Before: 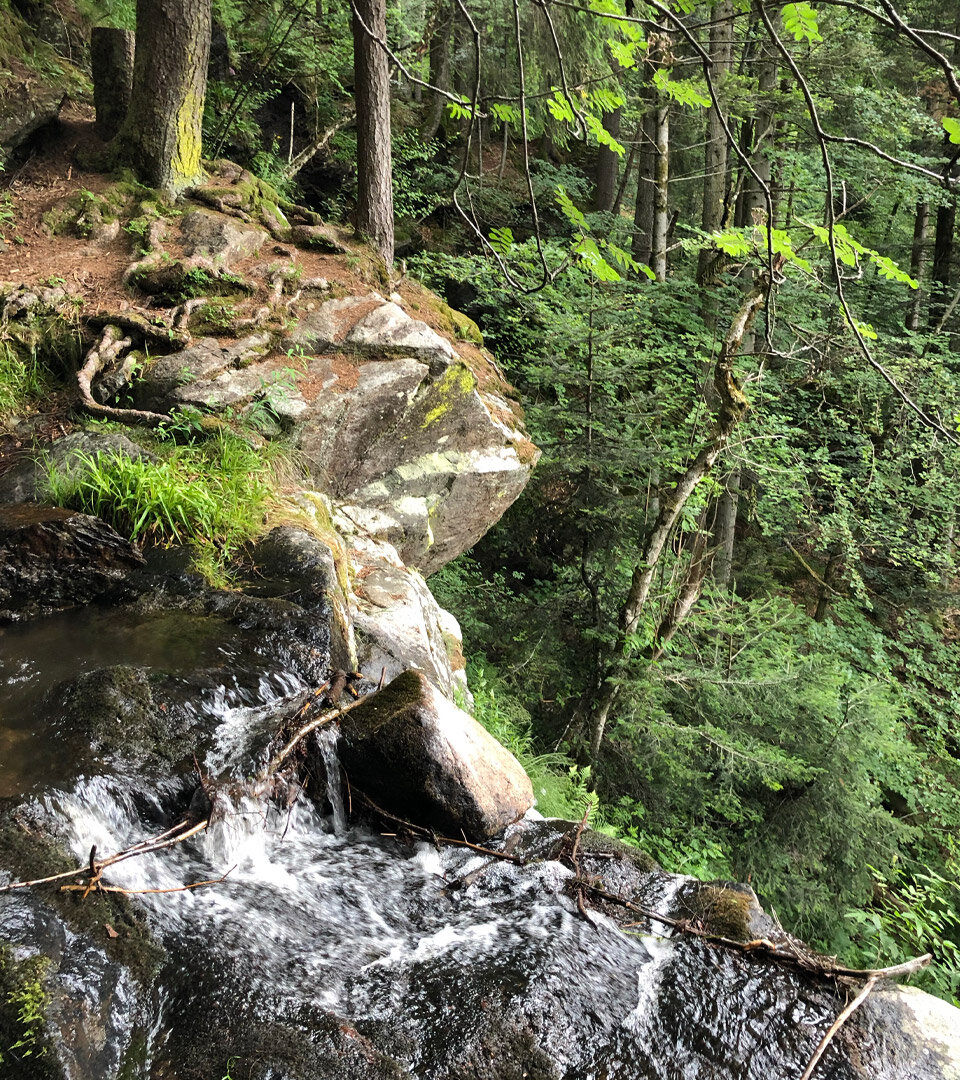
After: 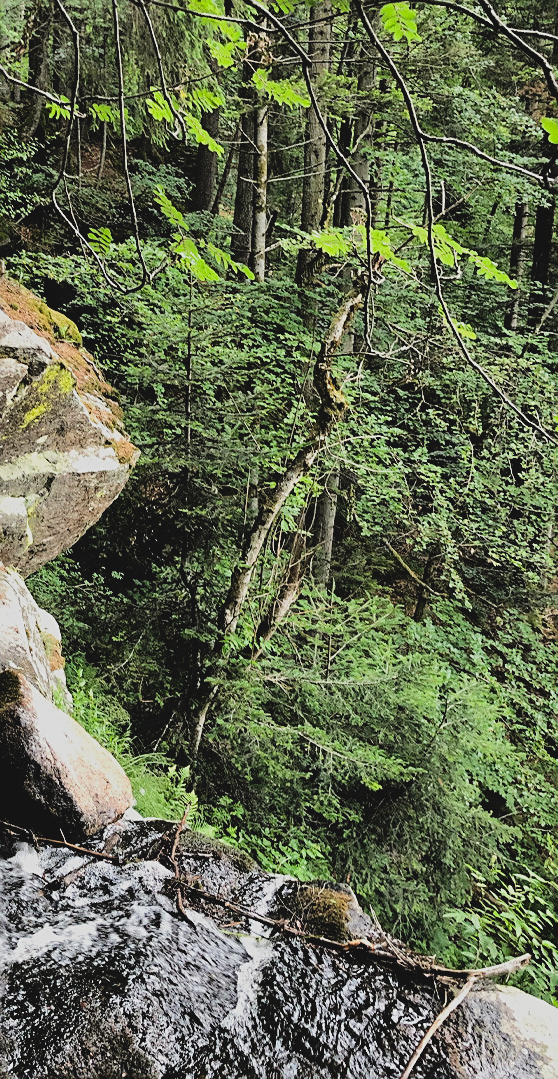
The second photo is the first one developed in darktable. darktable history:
crop: left 41.85%
sharpen: on, module defaults
filmic rgb: black relative exposure -5.09 EV, white relative exposure 3.95 EV, hardness 2.88, contrast 1.297, highlights saturation mix -30.62%
contrast brightness saturation: contrast -0.102, brightness 0.041, saturation 0.078
